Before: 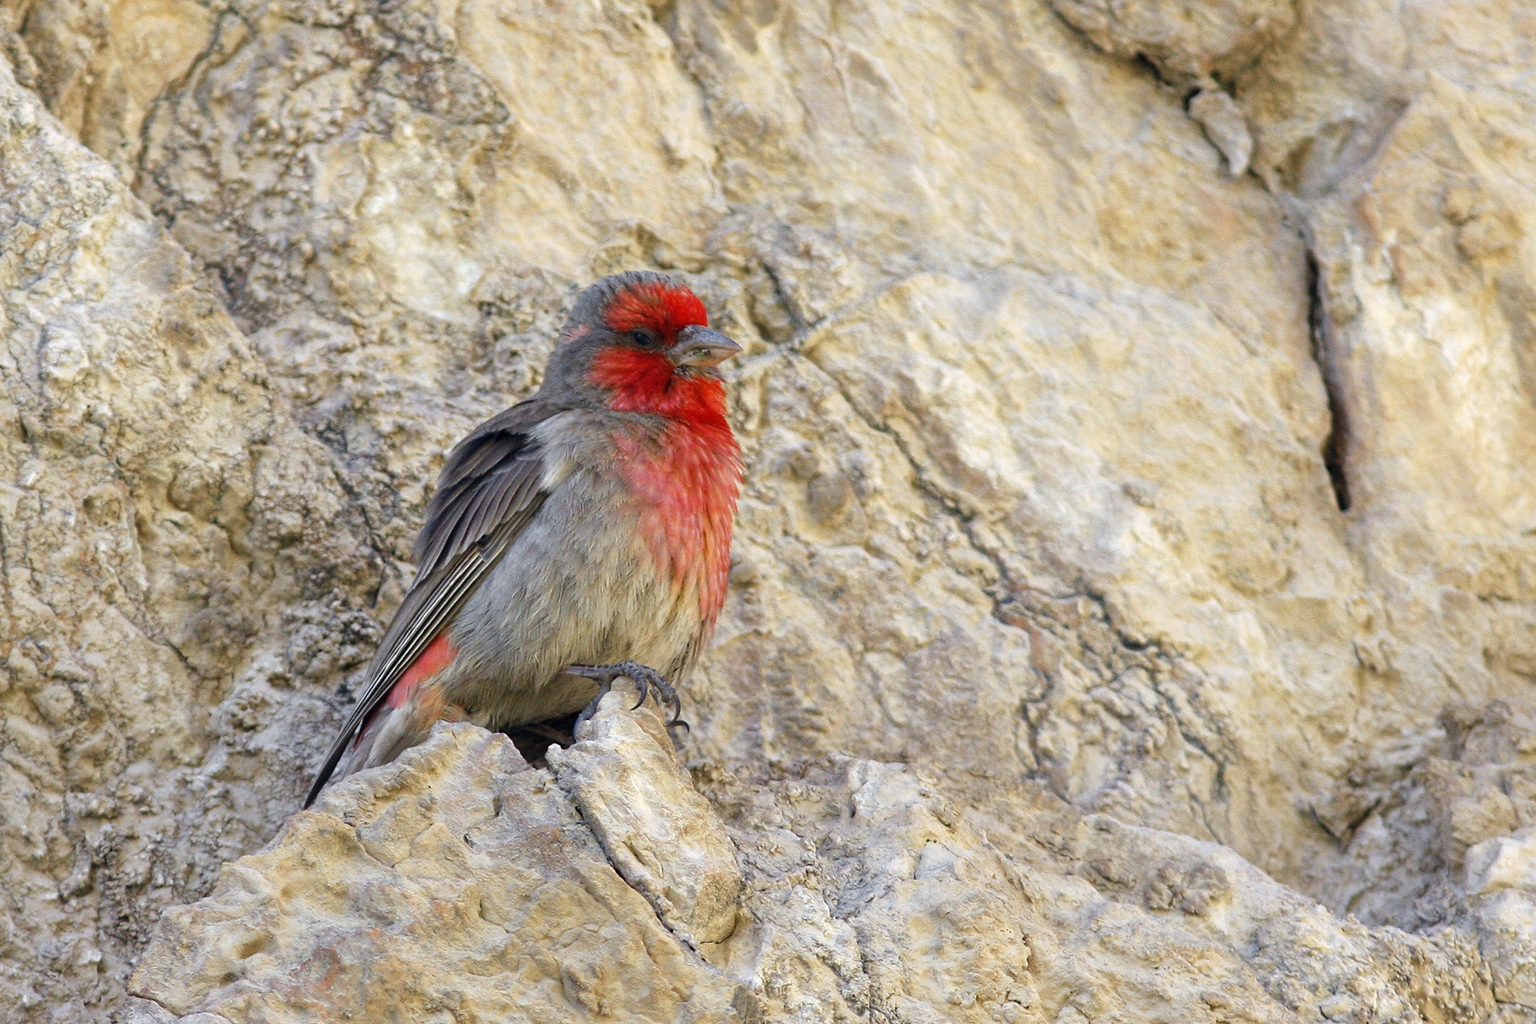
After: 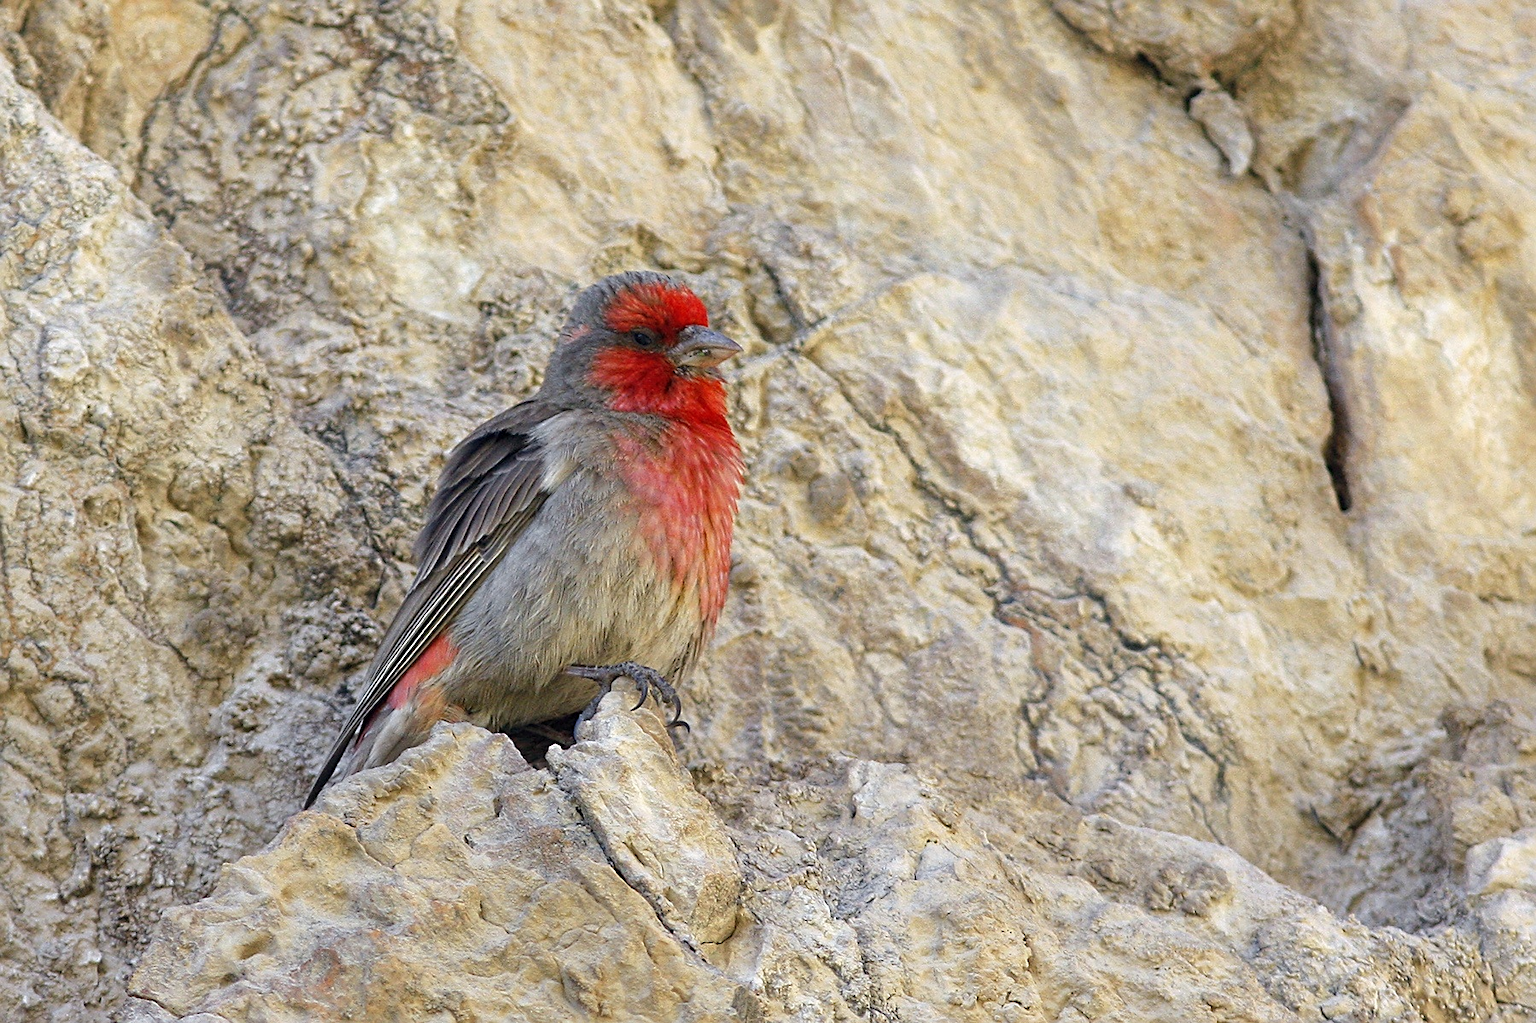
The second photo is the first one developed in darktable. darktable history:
tone equalizer: -7 EV 0.18 EV, -6 EV 0.12 EV, -5 EV 0.08 EV, -4 EV 0.04 EV, -2 EV -0.02 EV, -1 EV -0.04 EV, +0 EV -0.06 EV, luminance estimator HSV value / RGB max
sharpen: on, module defaults
